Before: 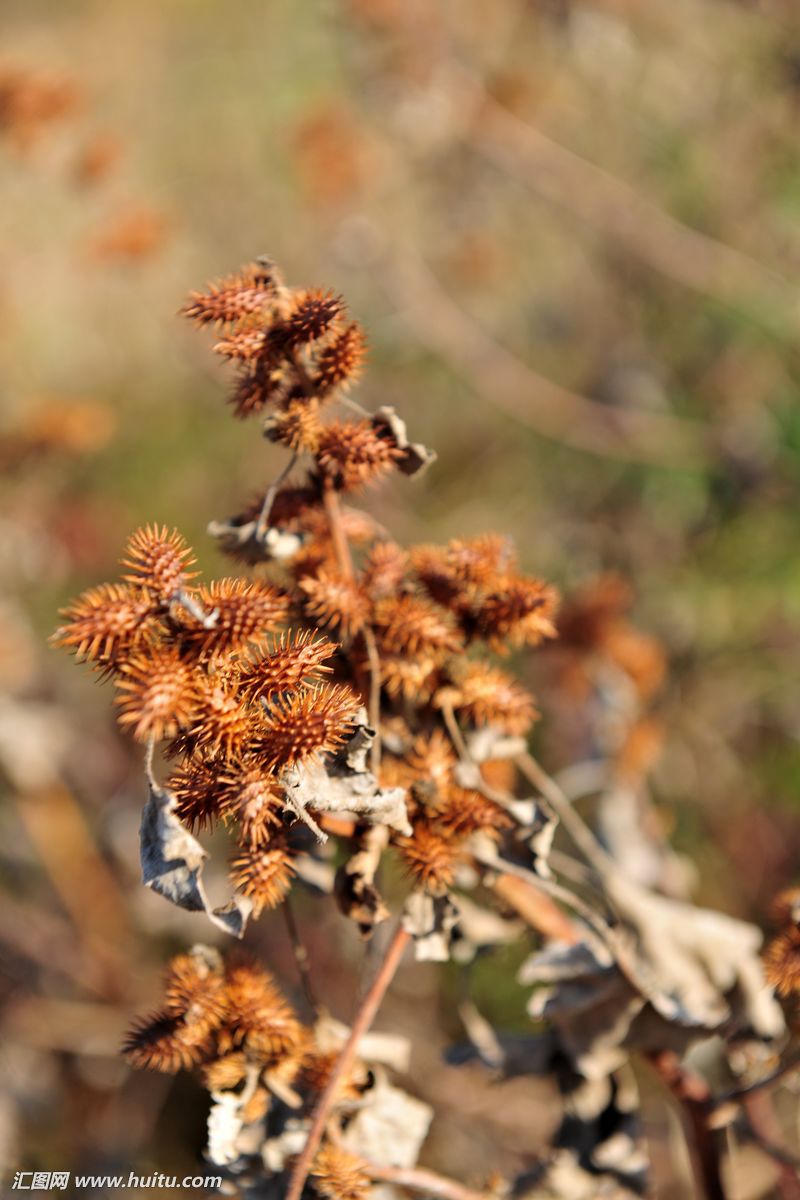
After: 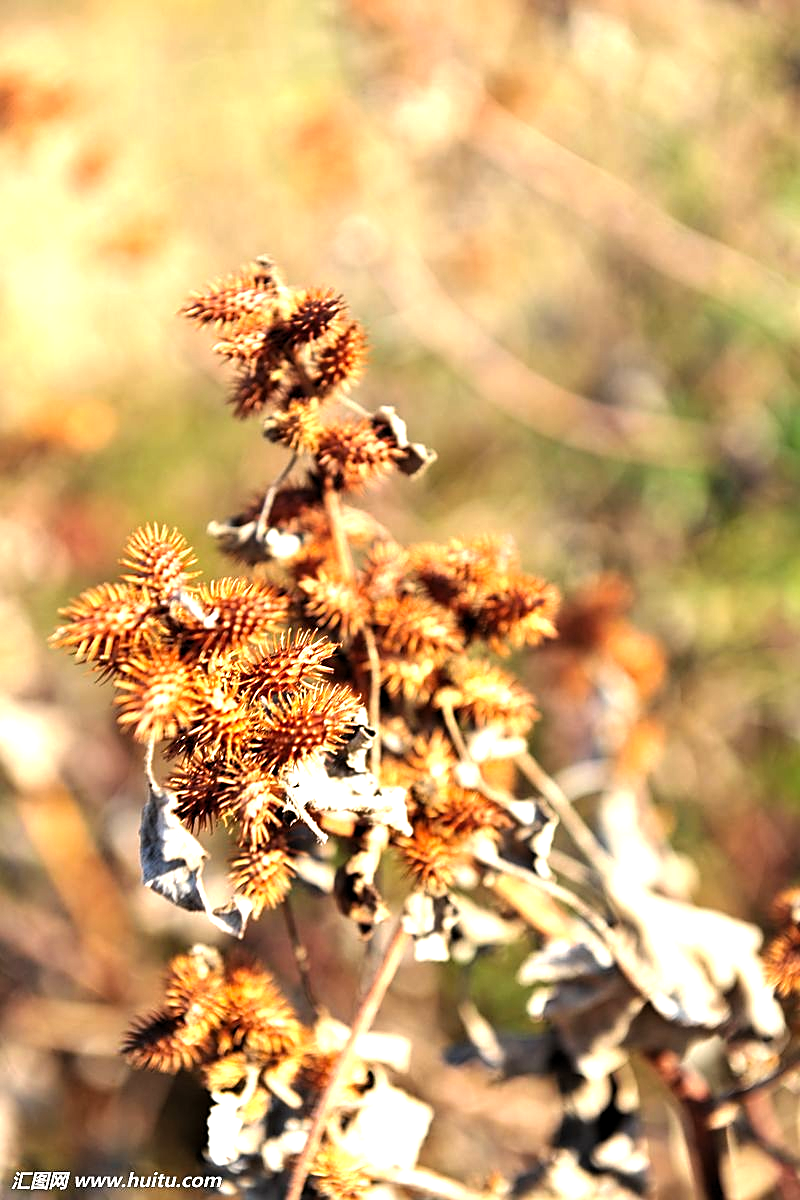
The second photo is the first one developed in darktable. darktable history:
levels: levels [0.012, 0.367, 0.697]
sharpen: on, module defaults
